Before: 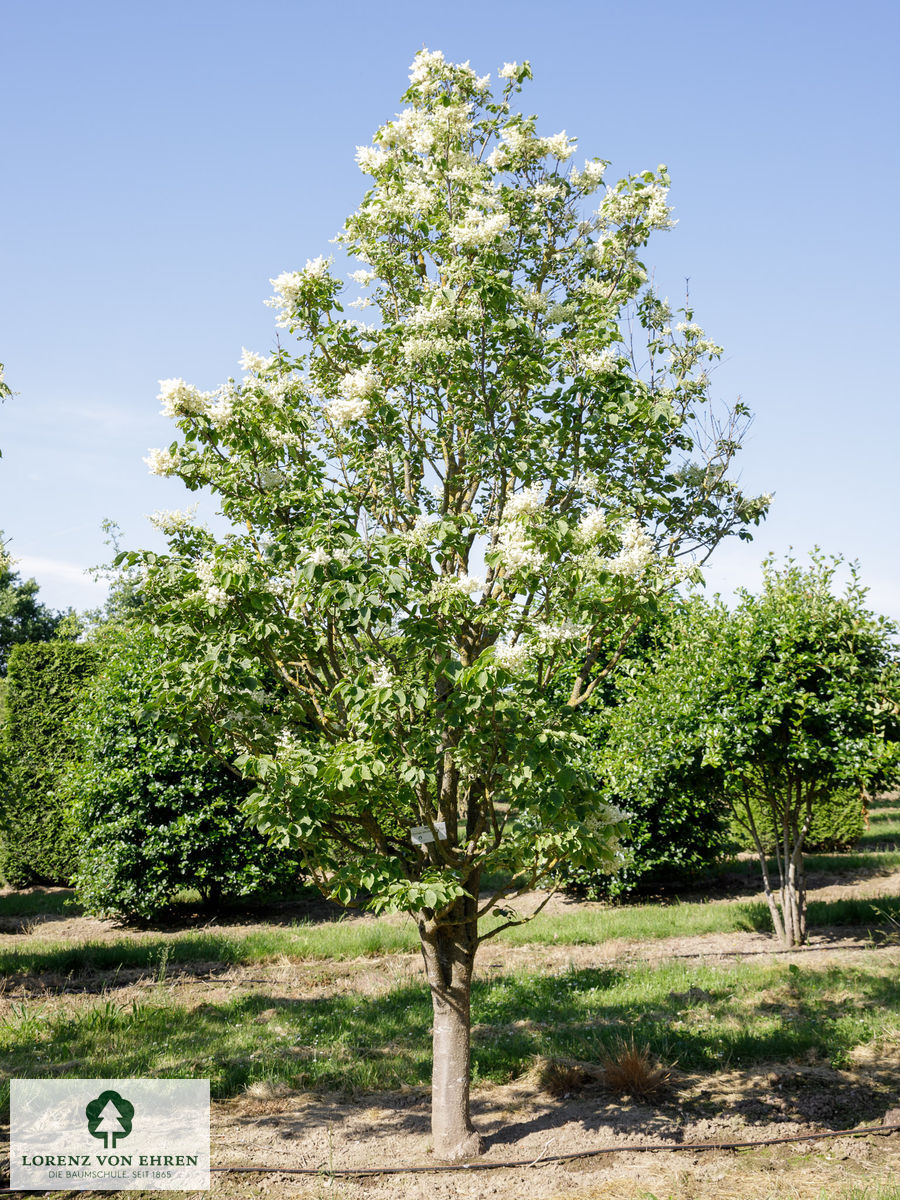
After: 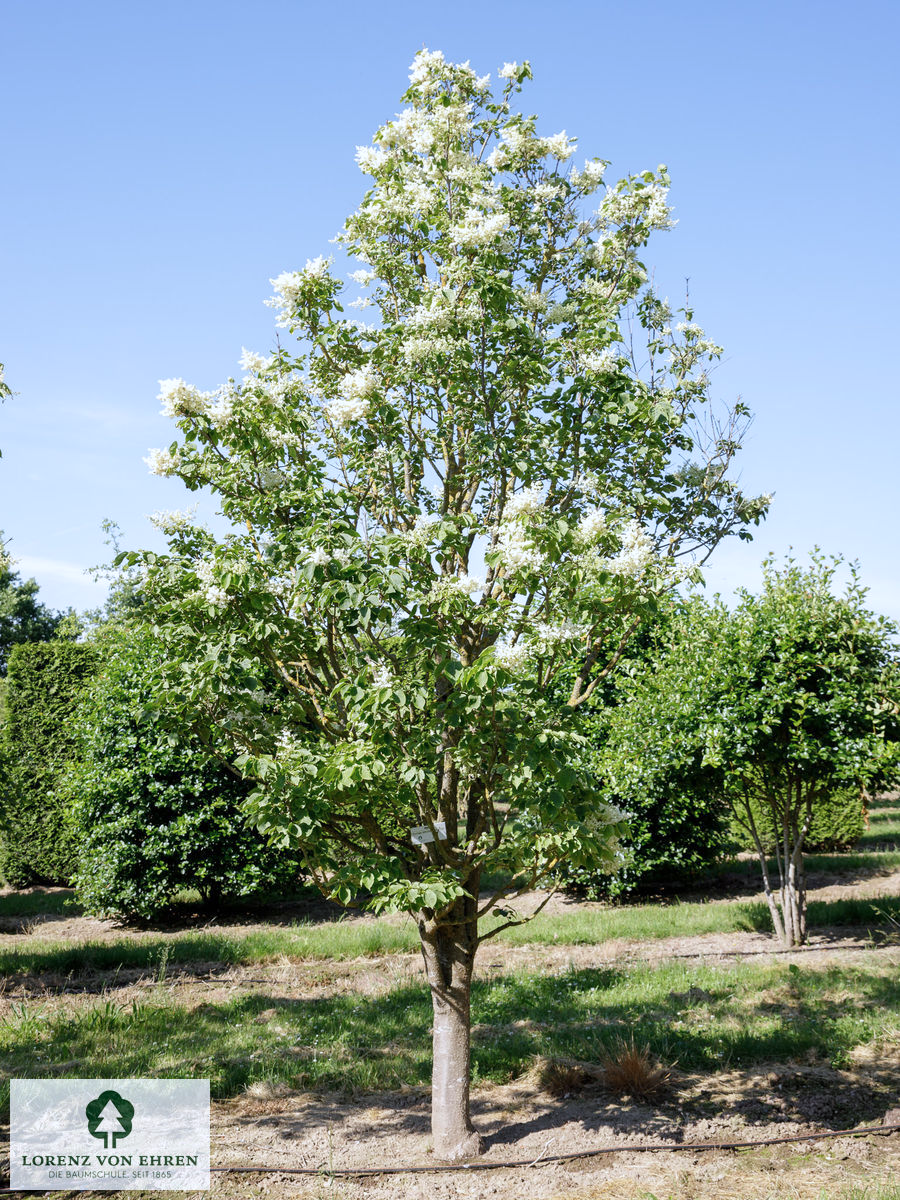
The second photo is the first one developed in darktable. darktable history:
color correction: highlights a* -0.725, highlights b* -9.12
